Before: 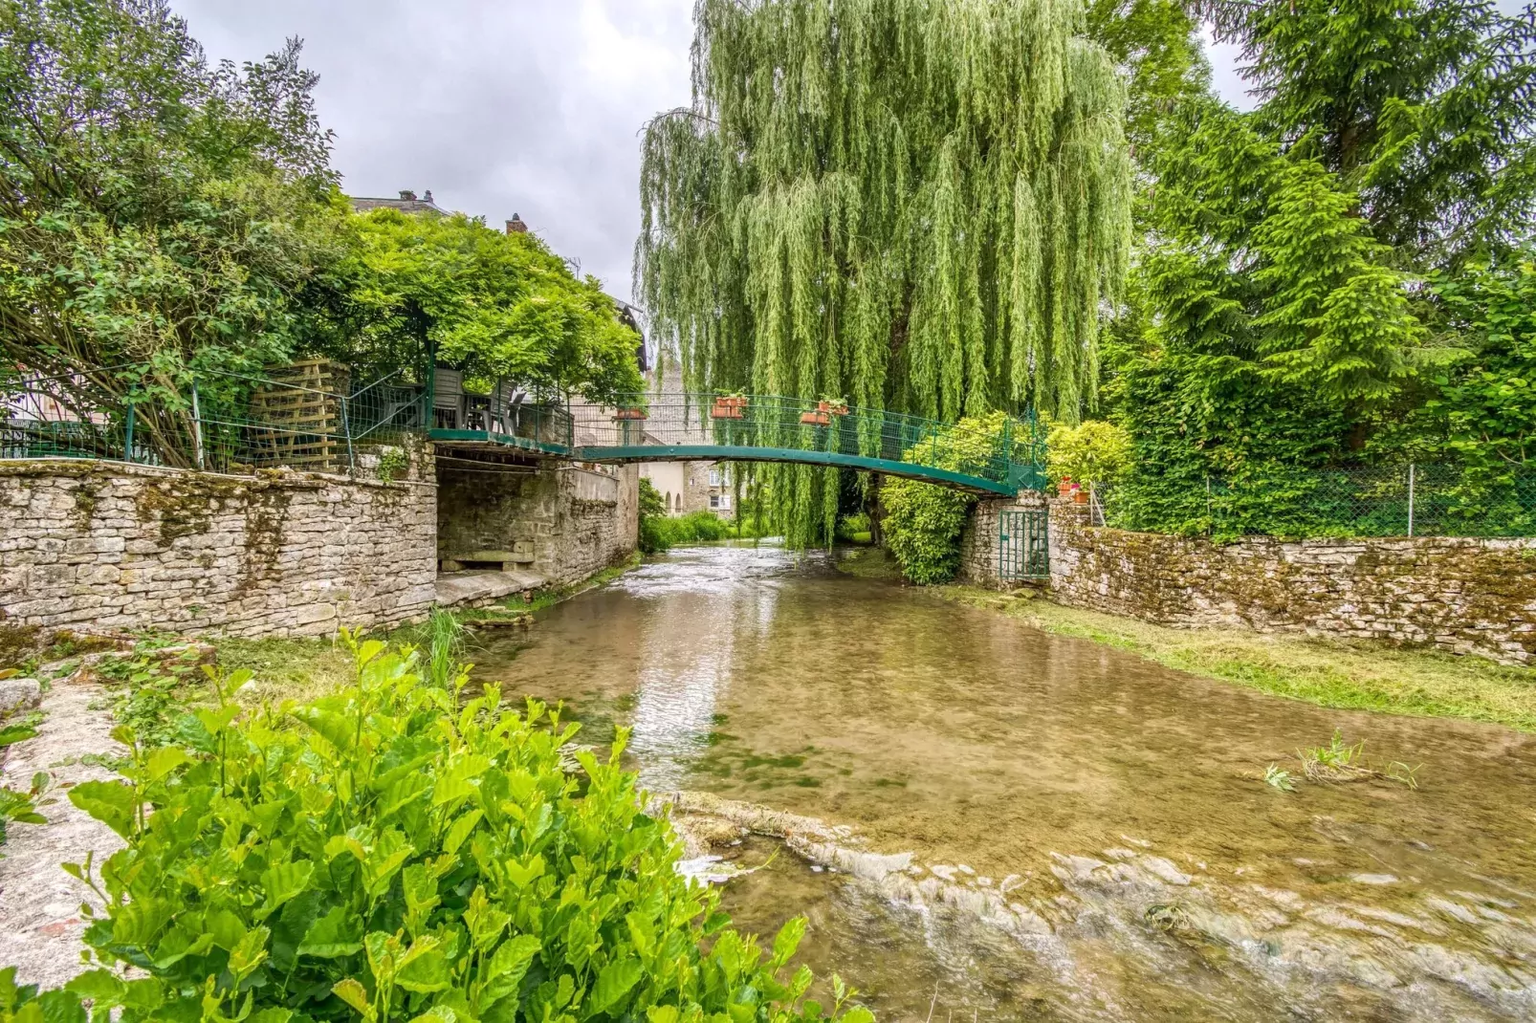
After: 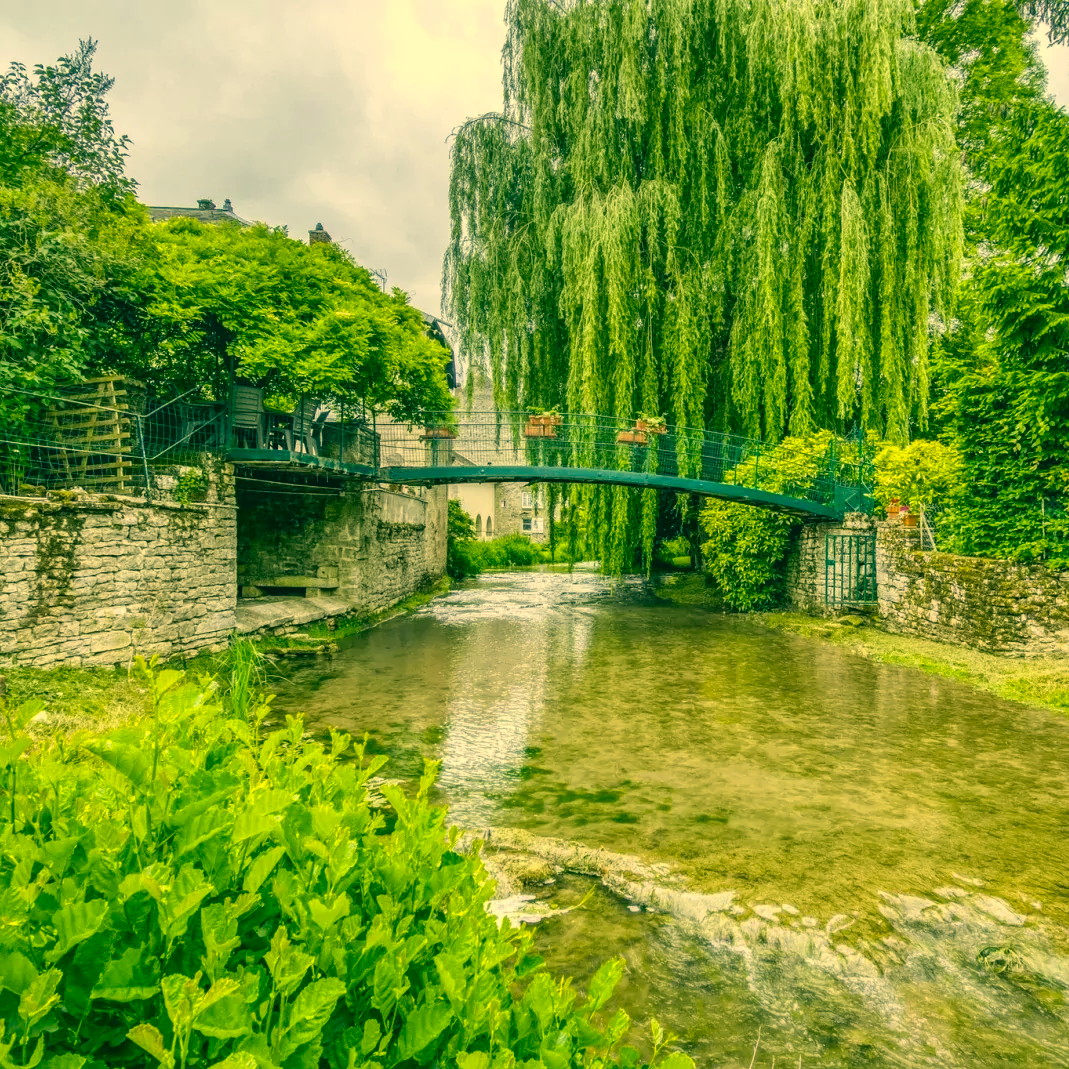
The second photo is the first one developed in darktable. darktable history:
crop and rotate: left 13.808%, right 19.605%
color correction: highlights a* 2.15, highlights b* 34.59, shadows a* -37, shadows b* -5.3
color balance rgb: perceptual saturation grading › global saturation 0.063%, global vibrance 9.178%
